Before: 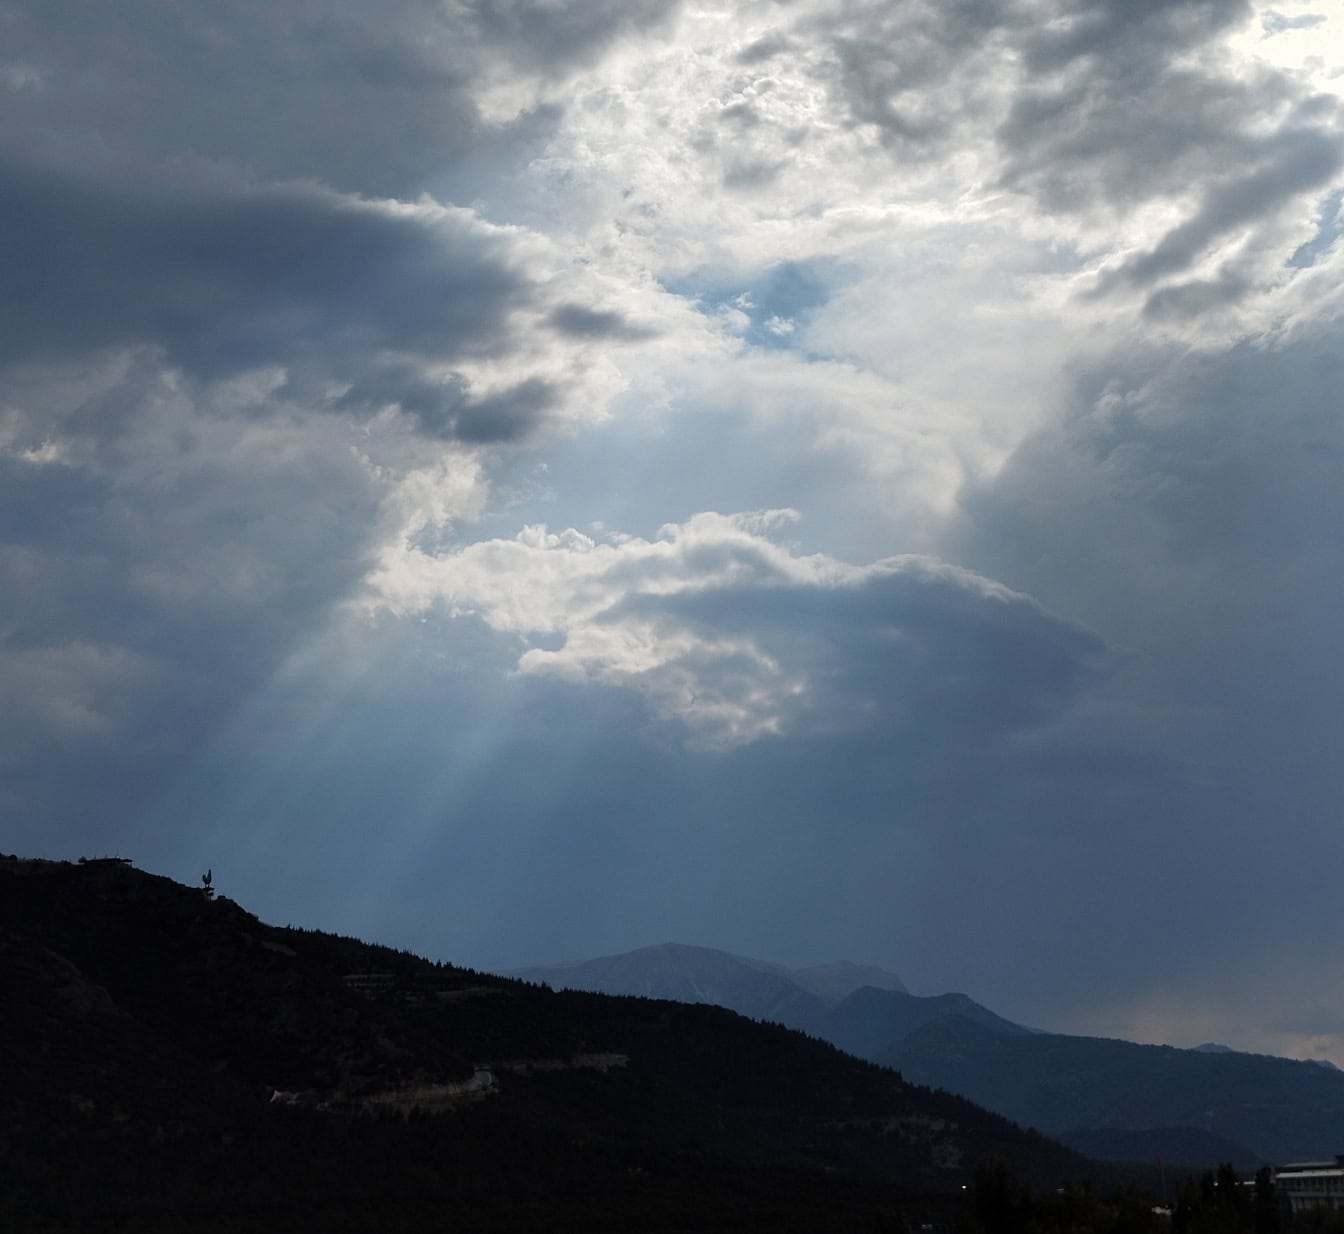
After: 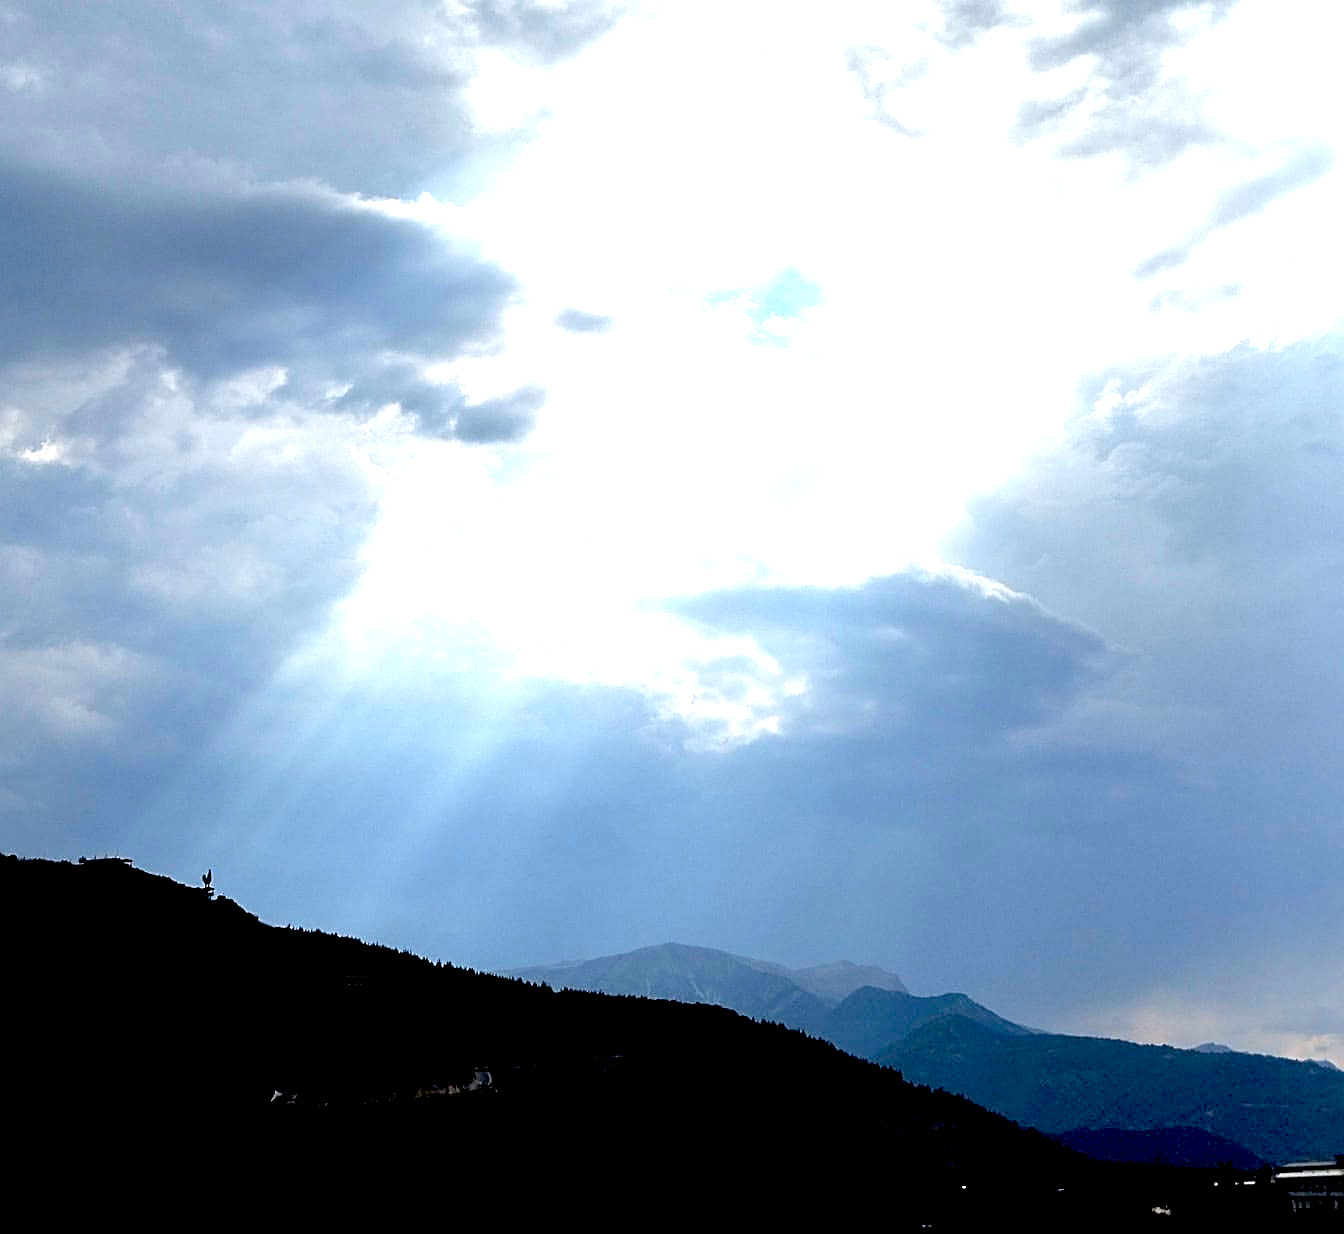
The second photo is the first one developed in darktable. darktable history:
exposure: black level correction 0.015, exposure 1.769 EV, compensate exposure bias true, compensate highlight preservation false
color correction: highlights a* -0.144, highlights b* 0.129
sharpen: on, module defaults
